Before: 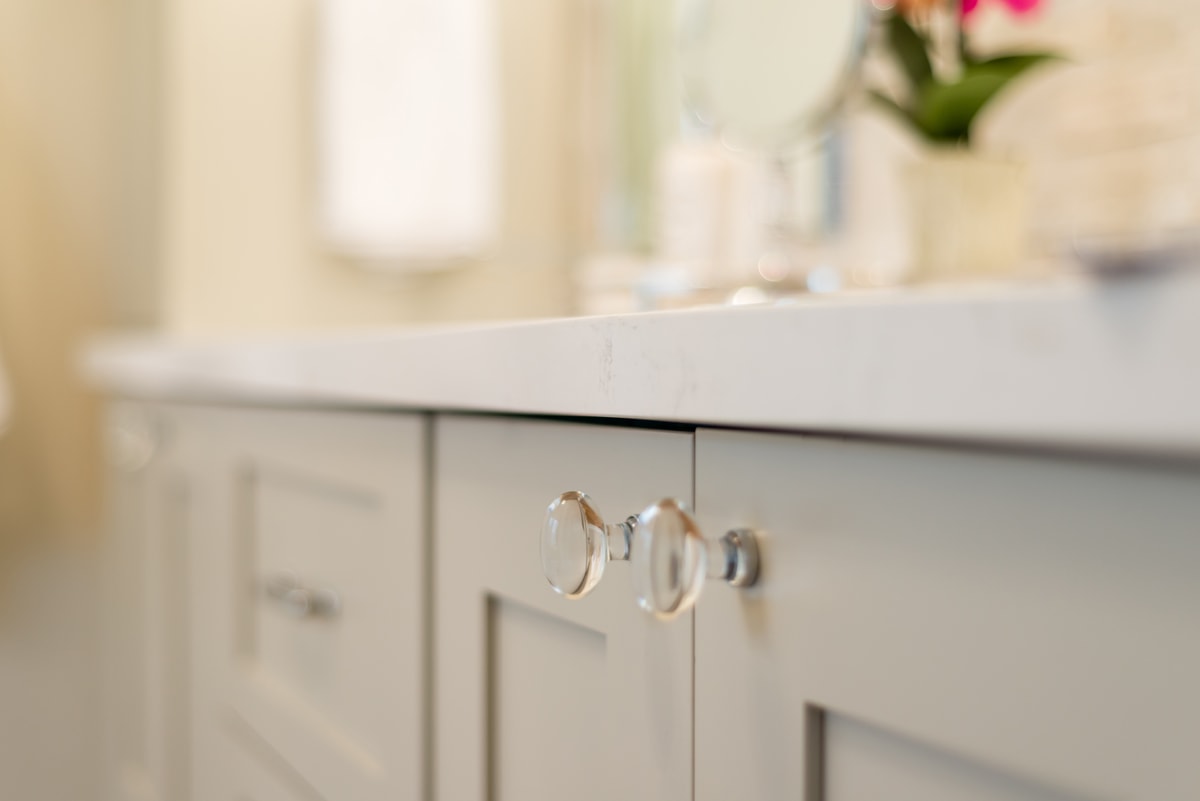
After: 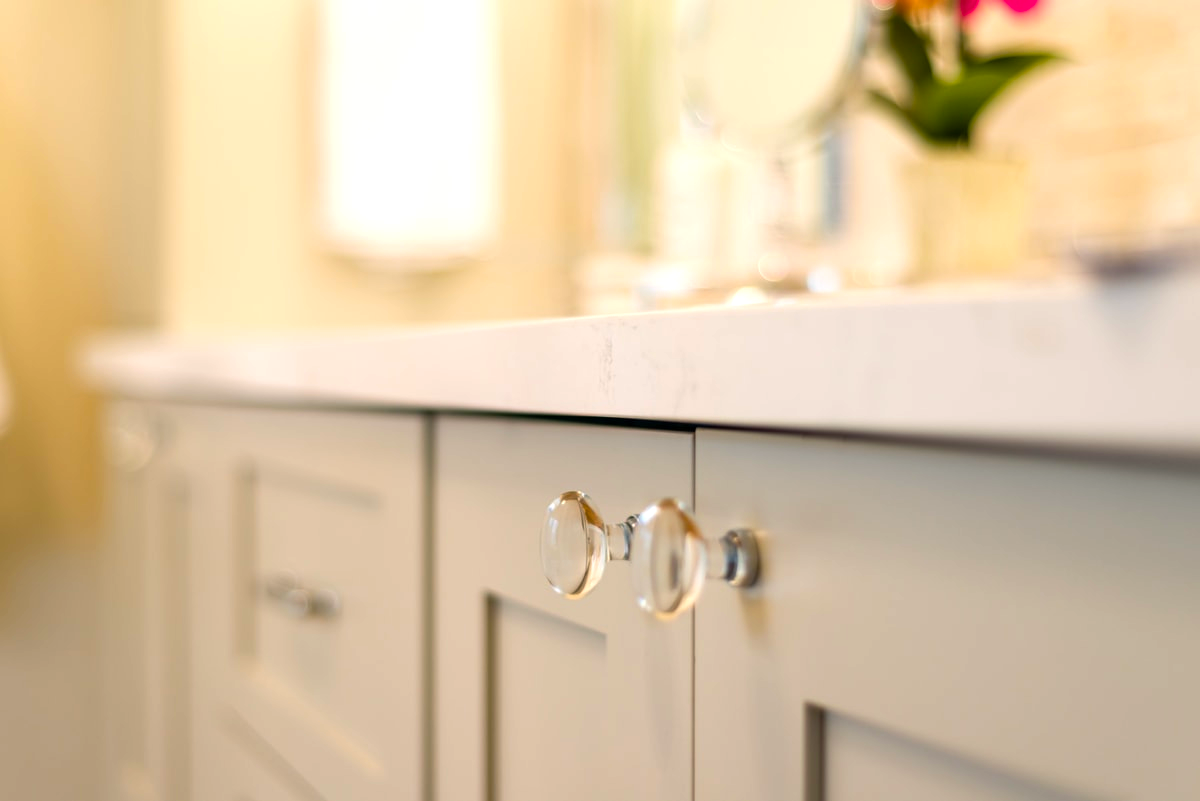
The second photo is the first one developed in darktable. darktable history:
color balance rgb: highlights gain › chroma 1.072%, highlights gain › hue 54.22°, linear chroma grading › global chroma 6.672%, perceptual saturation grading › global saturation 31.311%, perceptual brilliance grading › highlights 10.768%, perceptual brilliance grading › shadows -10.893%, global vibrance 20%
